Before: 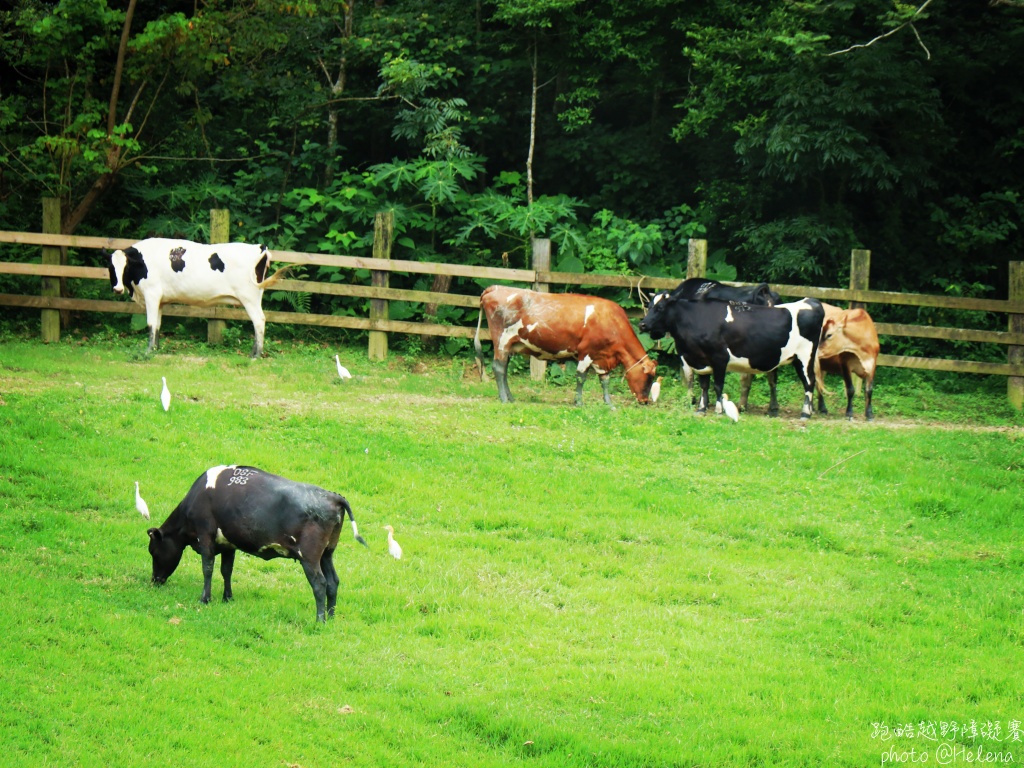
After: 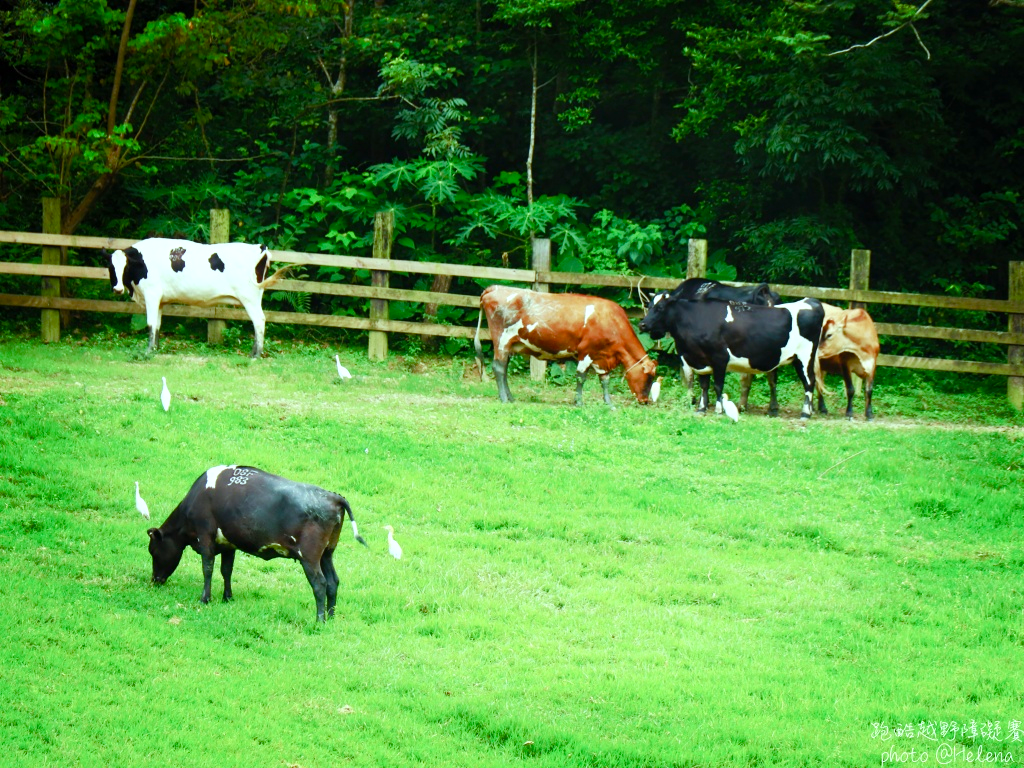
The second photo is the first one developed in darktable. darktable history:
color balance rgb: highlights gain › luminance 15.54%, highlights gain › chroma 3.968%, highlights gain › hue 207.16°, perceptual saturation grading › global saturation 24.967%, perceptual saturation grading › highlights -50.445%, perceptual saturation grading › shadows 30.048%, global vibrance 20%
